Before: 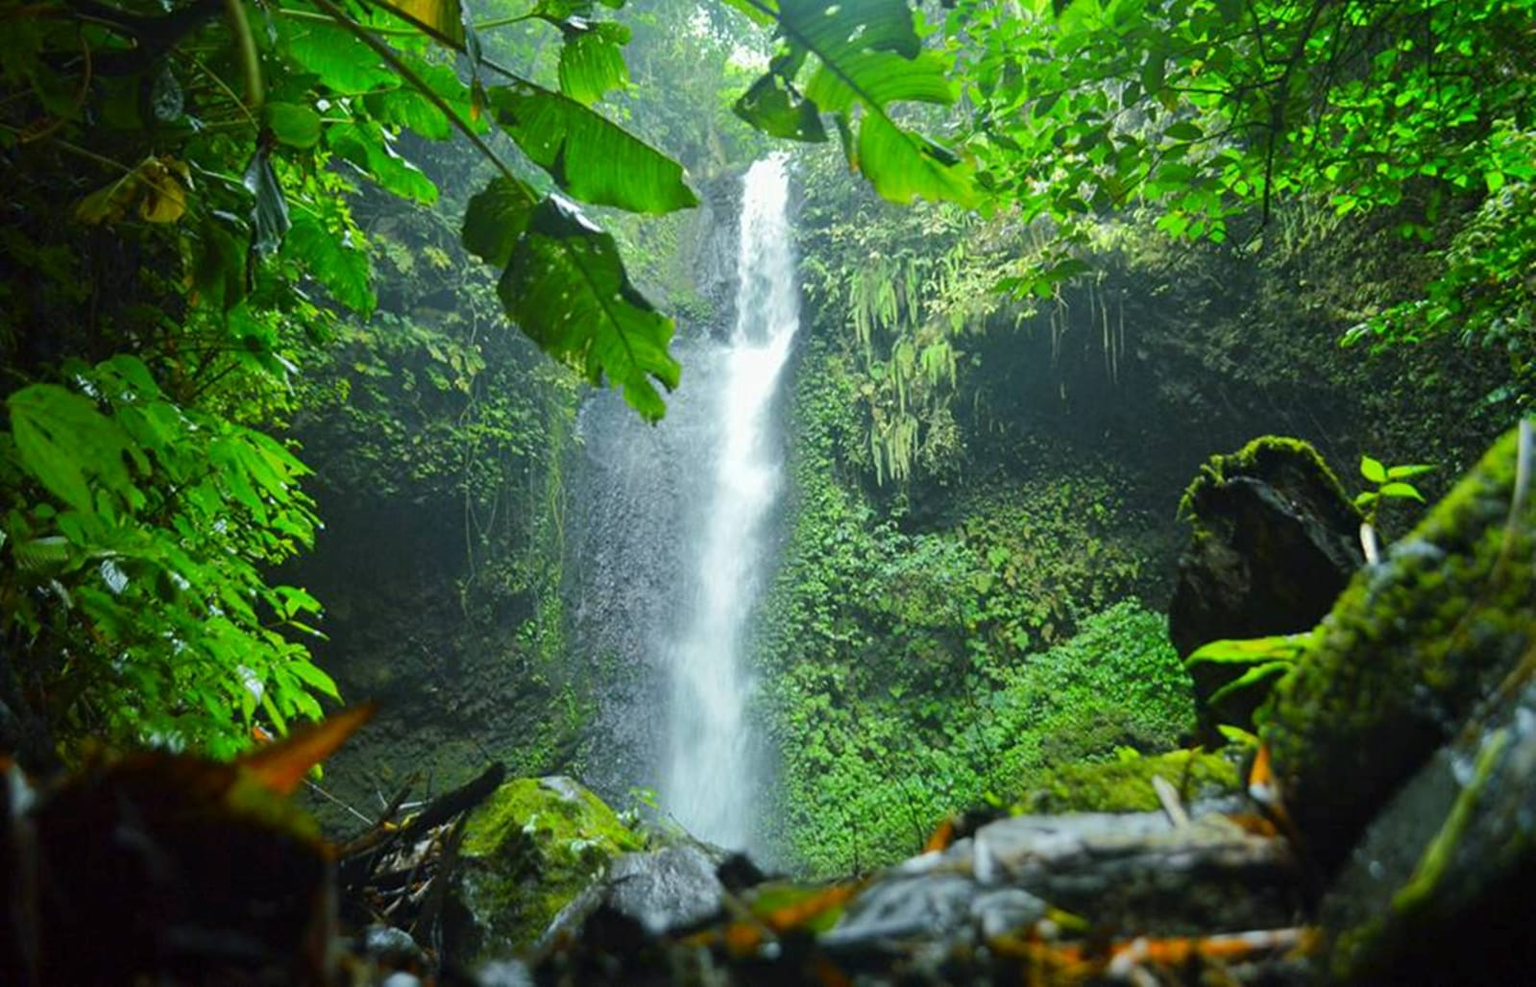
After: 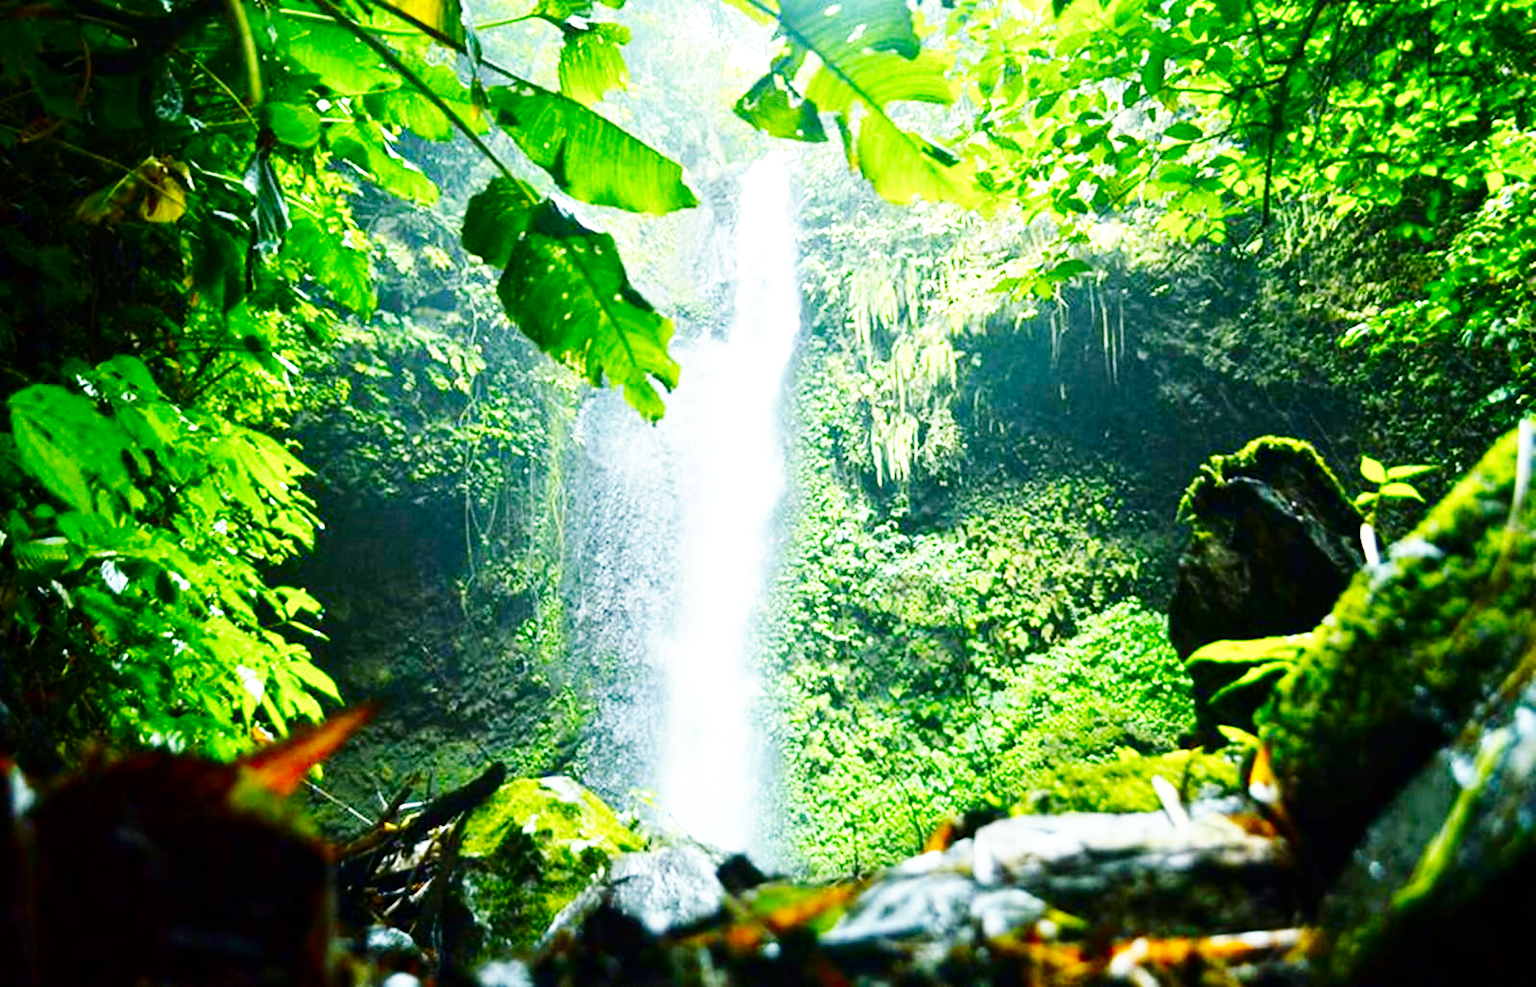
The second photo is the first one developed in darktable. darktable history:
contrast brightness saturation: brightness -0.2, saturation 0.08
exposure: exposure 0.74 EV, compensate highlight preservation false
base curve: curves: ch0 [(0, 0) (0.007, 0.004) (0.027, 0.03) (0.046, 0.07) (0.207, 0.54) (0.442, 0.872) (0.673, 0.972) (1, 1)], preserve colors none
